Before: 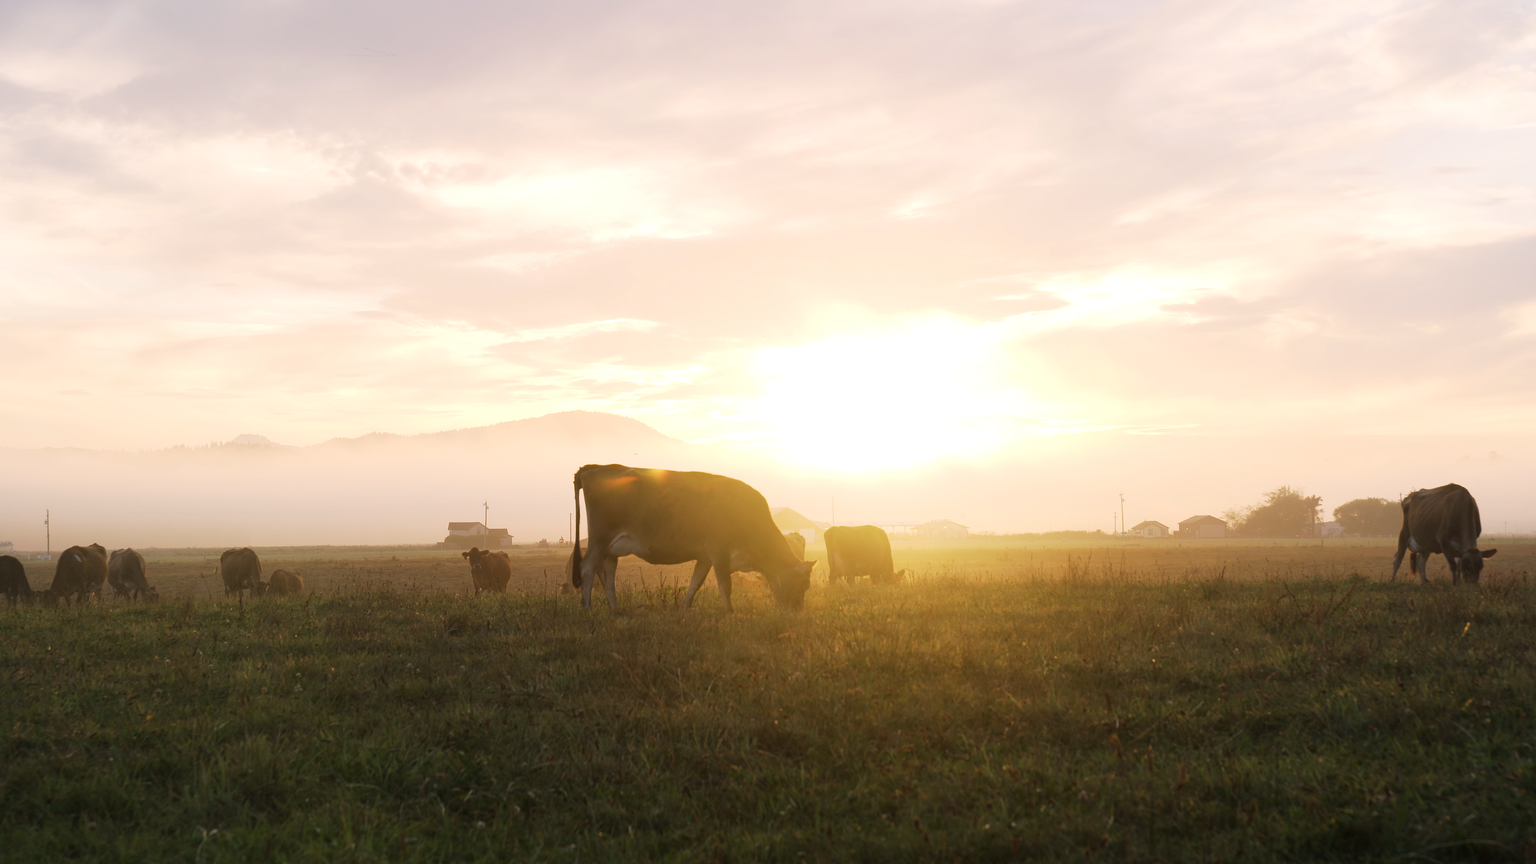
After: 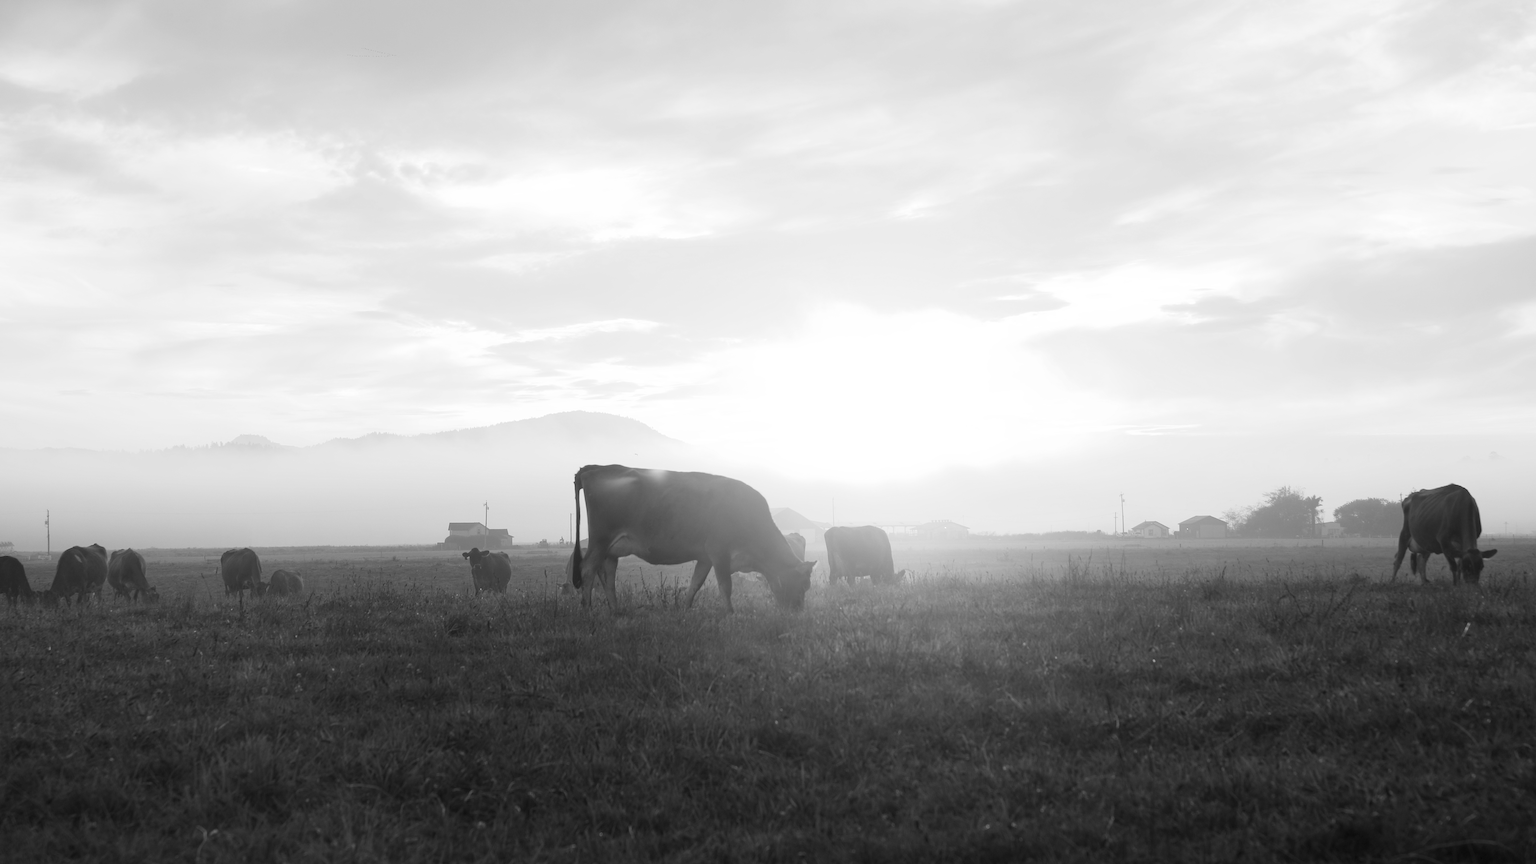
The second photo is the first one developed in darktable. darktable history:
contrast brightness saturation: saturation -1
color zones: curves: ch1 [(0, 0.469) (0.01, 0.469) (0.12, 0.446) (0.248, 0.469) (0.5, 0.5) (0.748, 0.5) (0.99, 0.469) (1, 0.469)]
